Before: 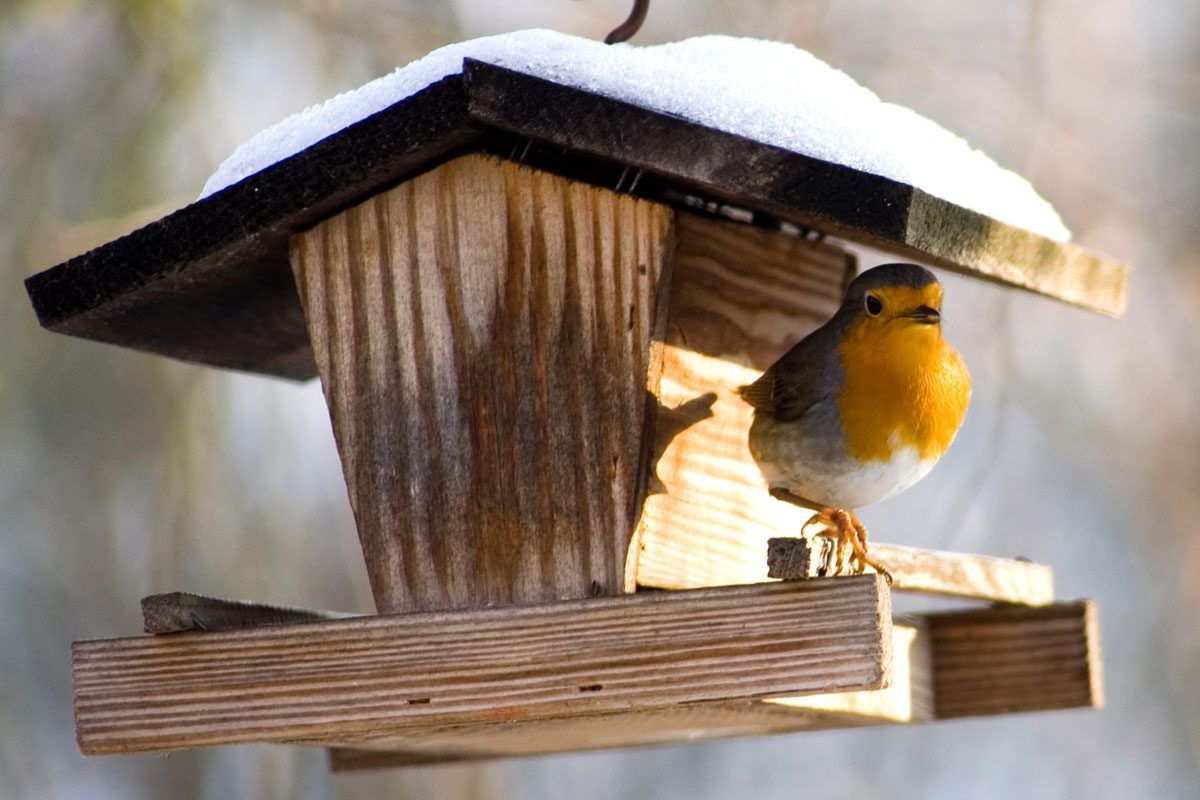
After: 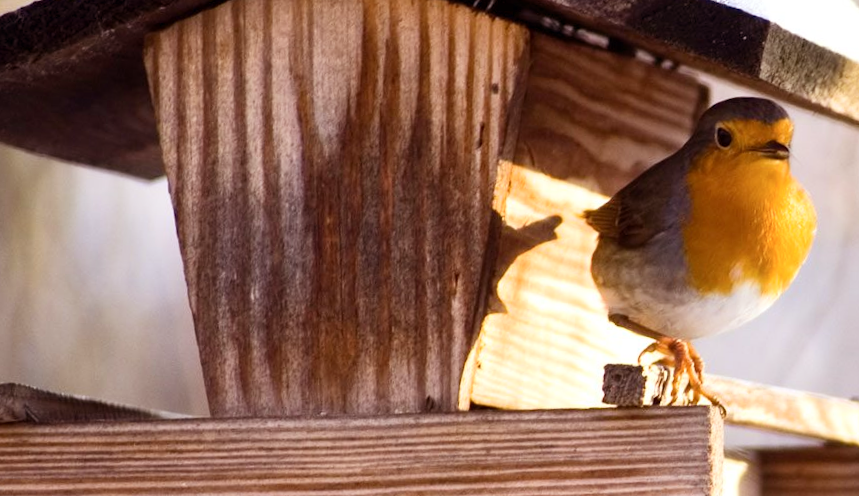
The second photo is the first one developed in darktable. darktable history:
contrast brightness saturation: contrast 0.15, brightness 0.05
crop and rotate: angle -3.37°, left 9.79%, top 20.73%, right 12.42%, bottom 11.82%
rgb levels: mode RGB, independent channels, levels [[0, 0.474, 1], [0, 0.5, 1], [0, 0.5, 1]]
